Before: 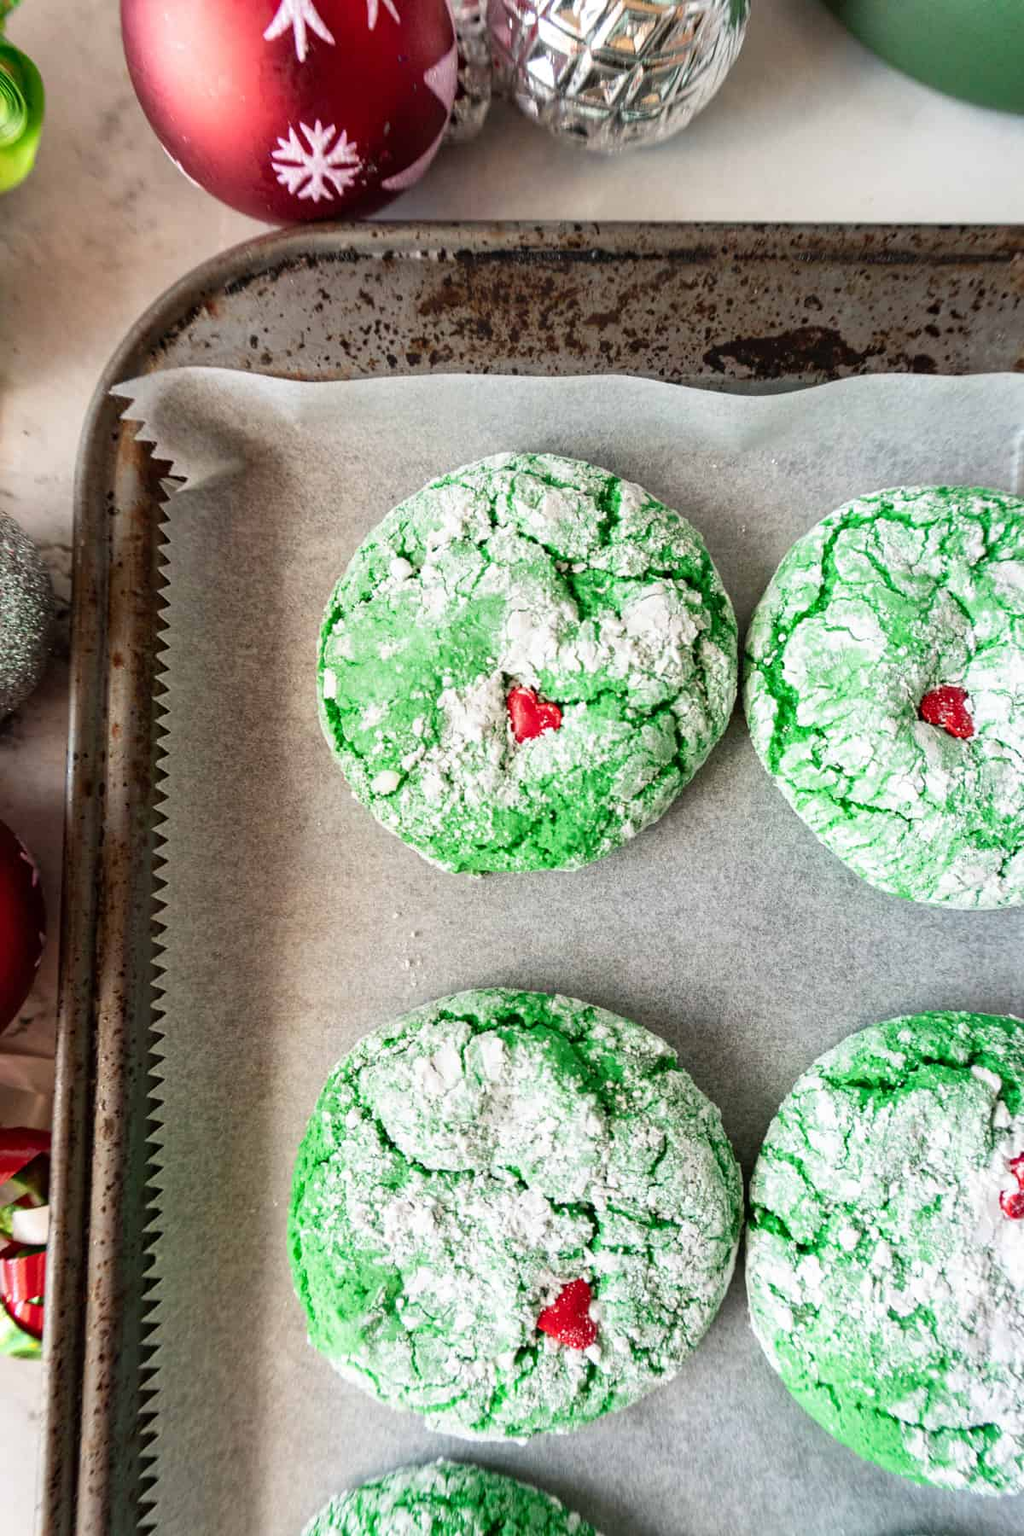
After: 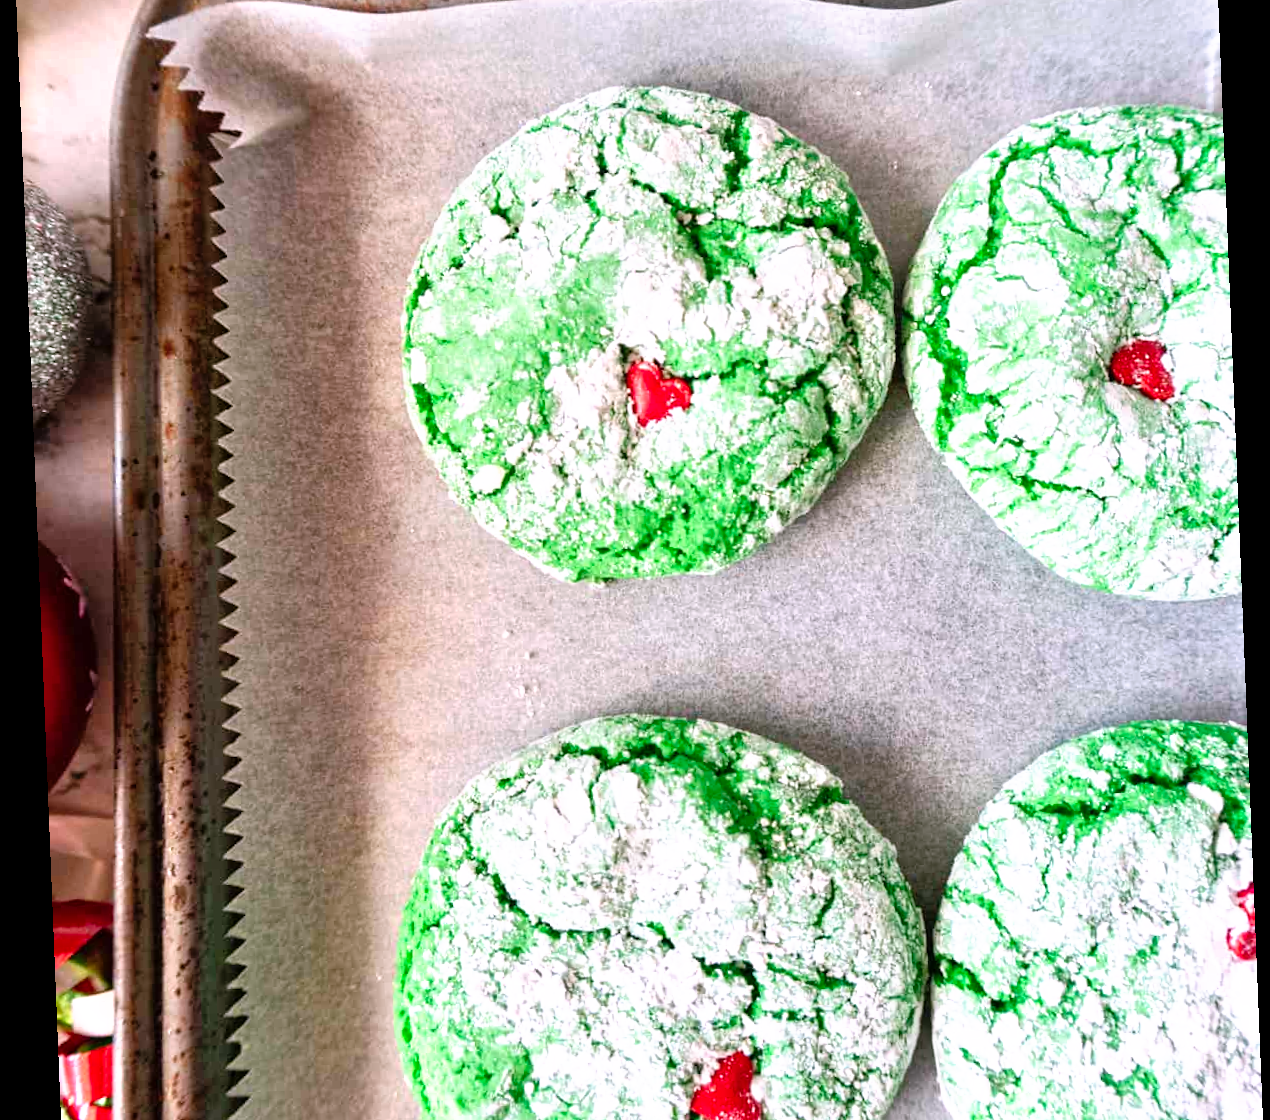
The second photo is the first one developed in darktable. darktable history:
white balance: red 1.05, blue 1.072
crop and rotate: top 25.357%, bottom 13.942%
tone equalizer: -8 EV 1 EV, -7 EV 1 EV, -6 EV 1 EV, -5 EV 1 EV, -4 EV 1 EV, -3 EV 0.75 EV, -2 EV 0.5 EV, -1 EV 0.25 EV
rotate and perspective: rotation -2.29°, automatic cropping off
tone curve: curves: ch0 [(0, 0) (0.003, 0.002) (0.011, 0.006) (0.025, 0.014) (0.044, 0.025) (0.069, 0.039) (0.1, 0.056) (0.136, 0.086) (0.177, 0.129) (0.224, 0.183) (0.277, 0.247) (0.335, 0.318) (0.399, 0.395) (0.468, 0.48) (0.543, 0.571) (0.623, 0.668) (0.709, 0.773) (0.801, 0.873) (0.898, 0.978) (1, 1)], preserve colors none
